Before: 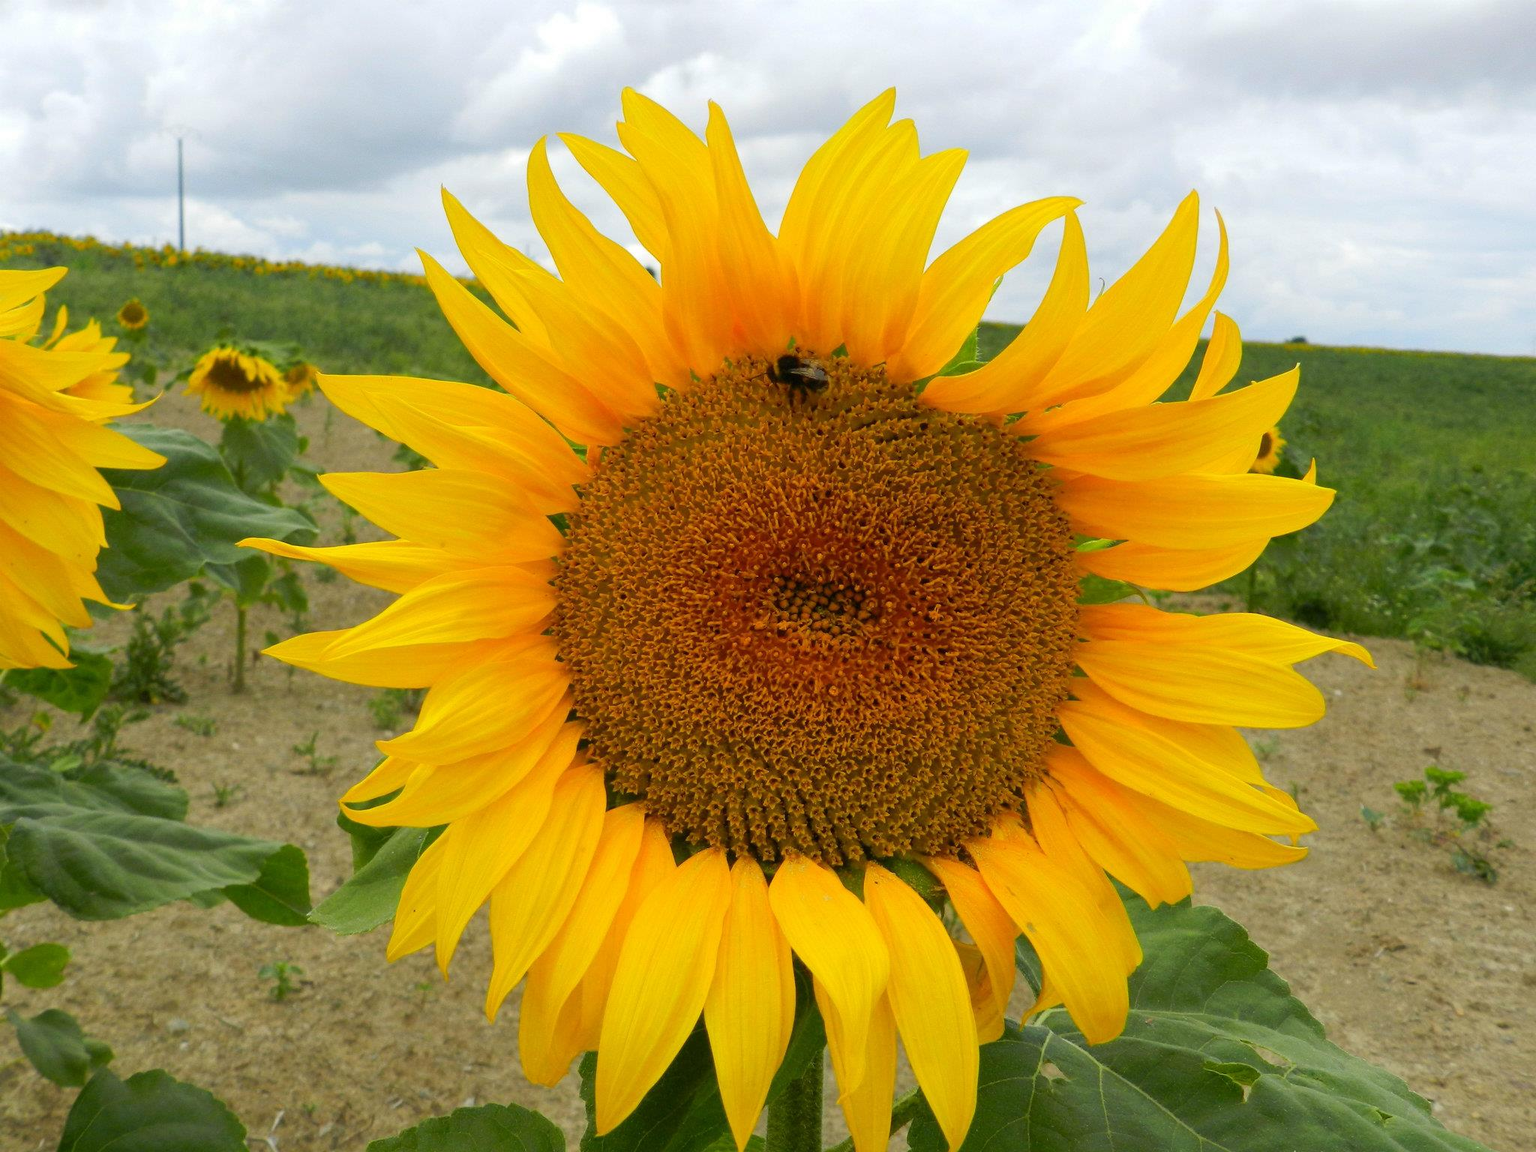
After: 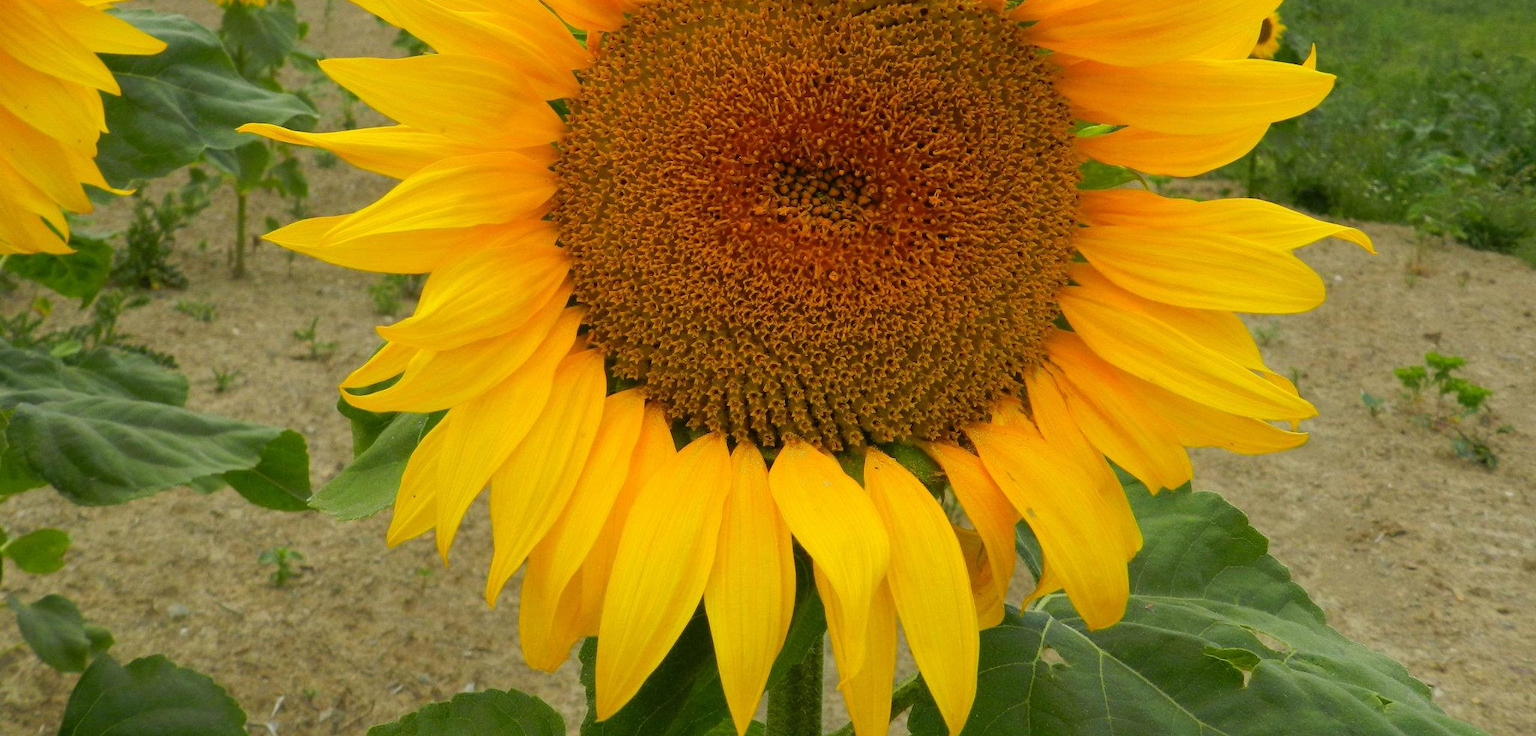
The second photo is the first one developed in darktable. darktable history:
crop and rotate: top 36.052%
